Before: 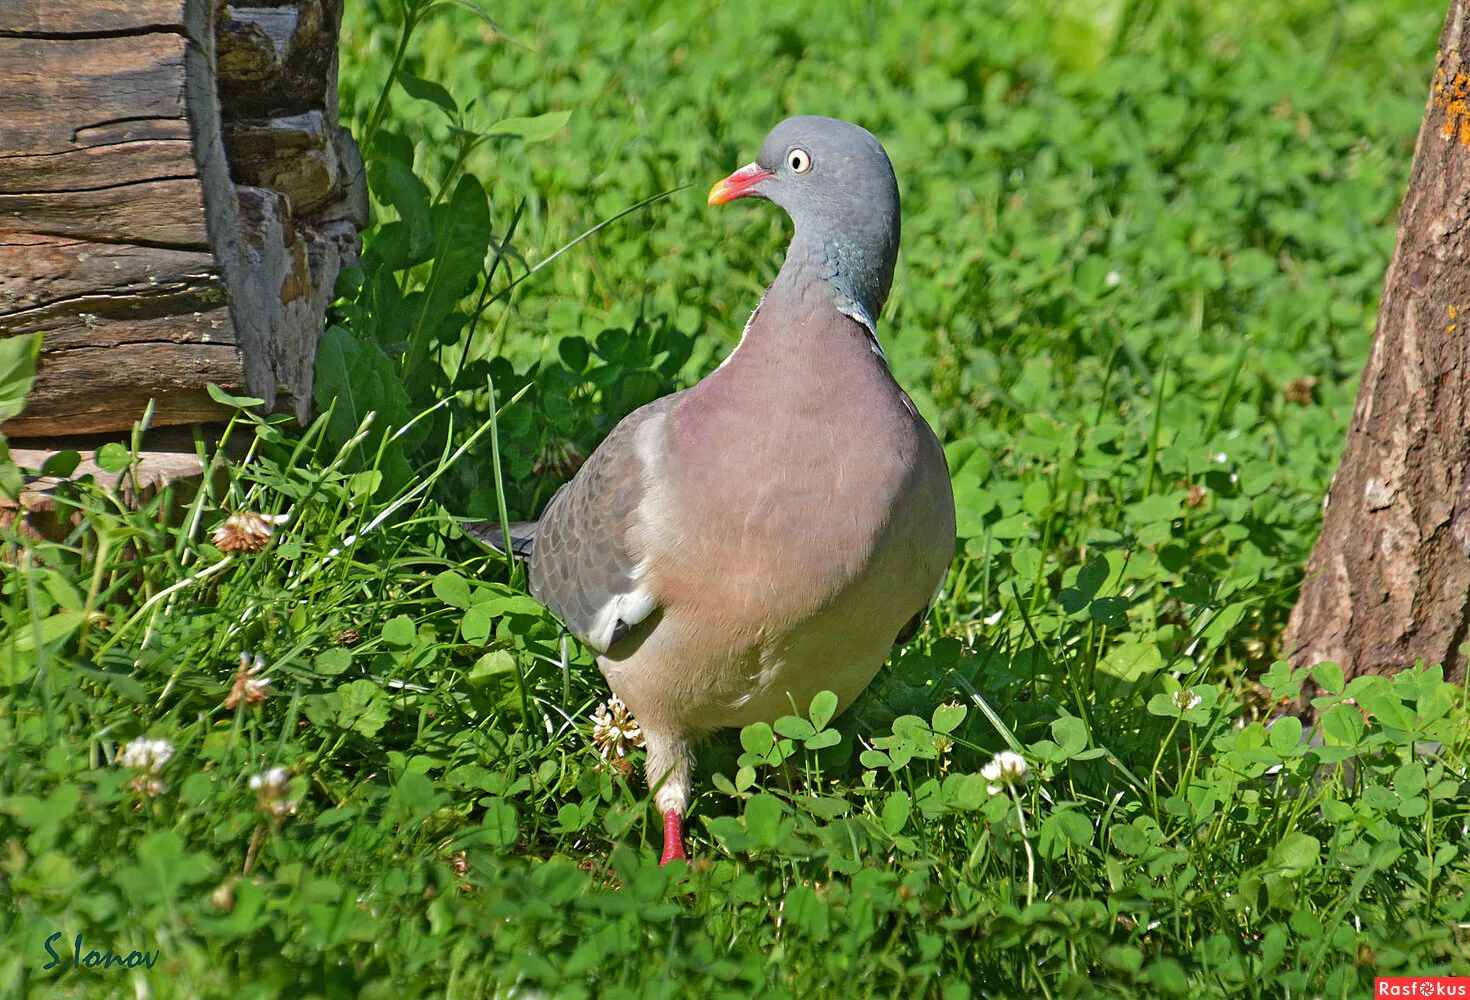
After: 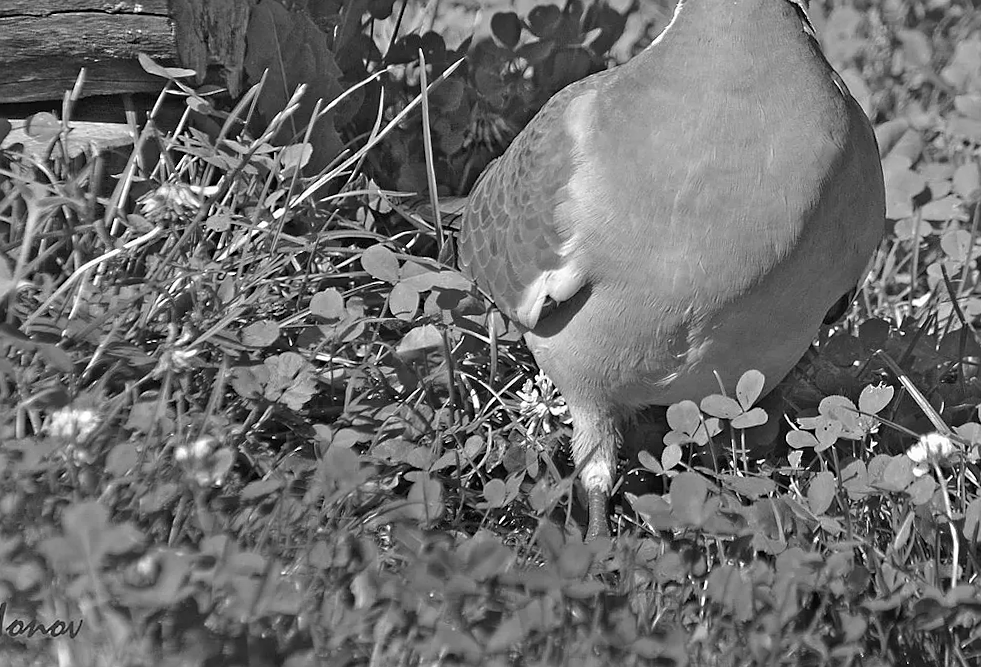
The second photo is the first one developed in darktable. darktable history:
crop and rotate: angle -0.82°, left 3.85%, top 31.828%, right 27.992%
sharpen: radius 1
monochrome: a -6.99, b 35.61, size 1.4
